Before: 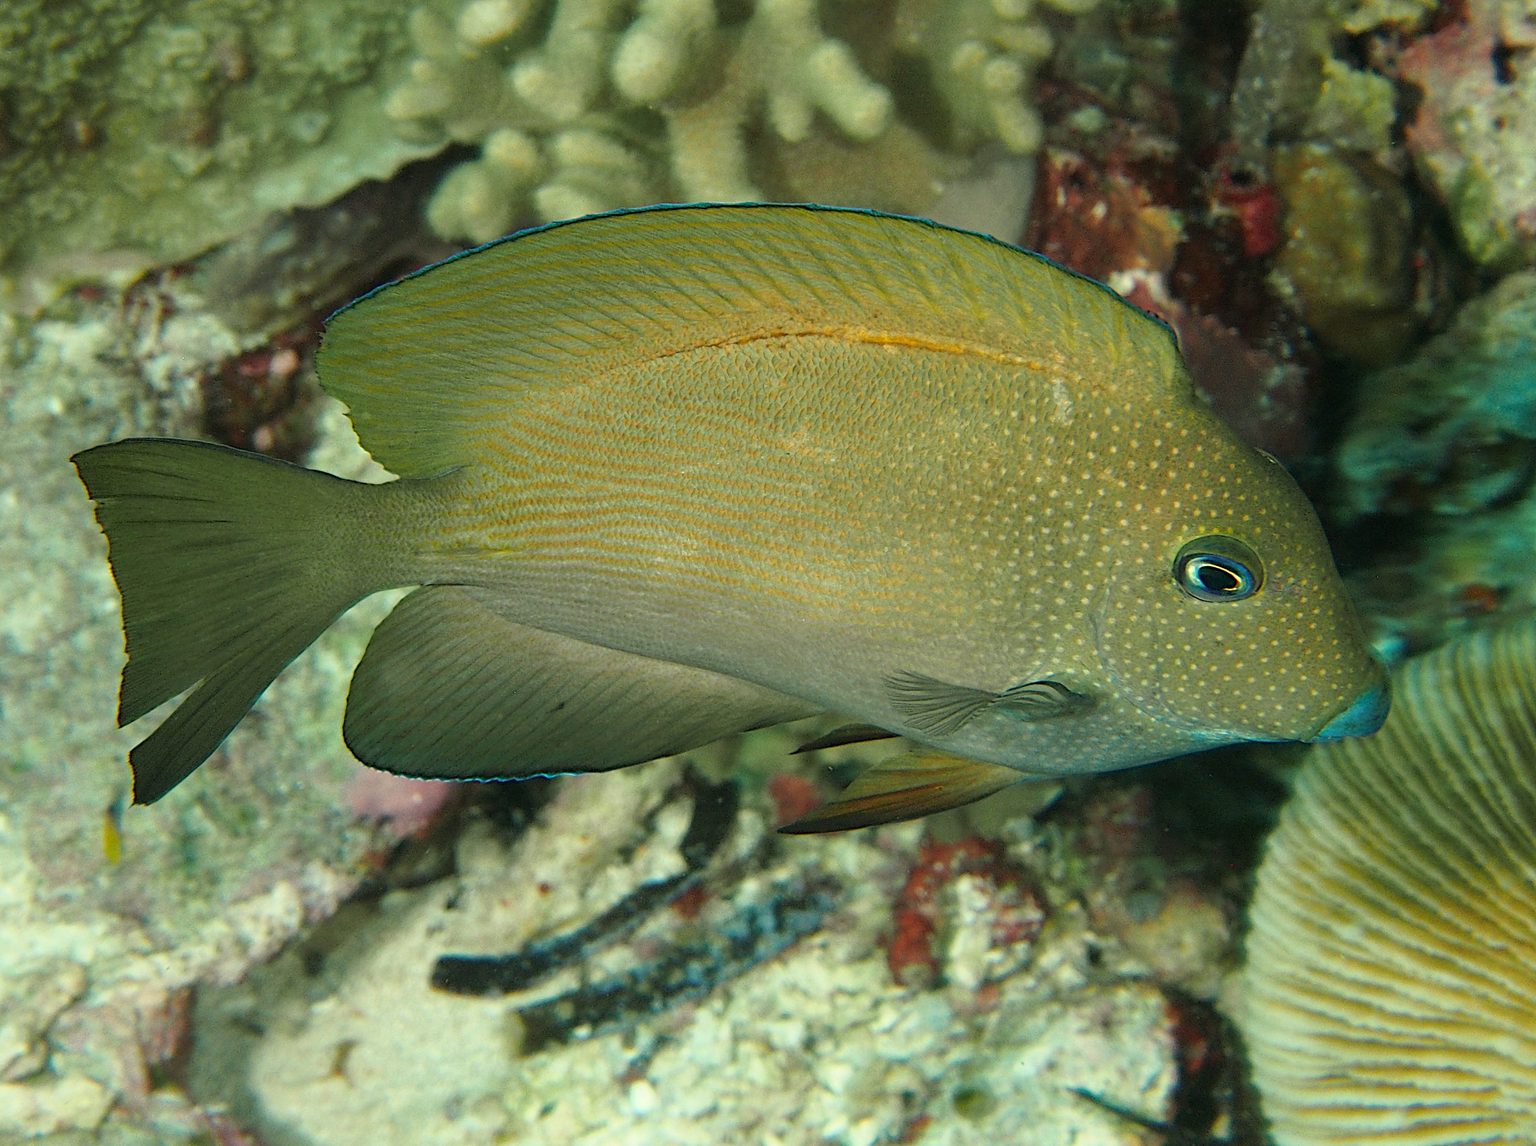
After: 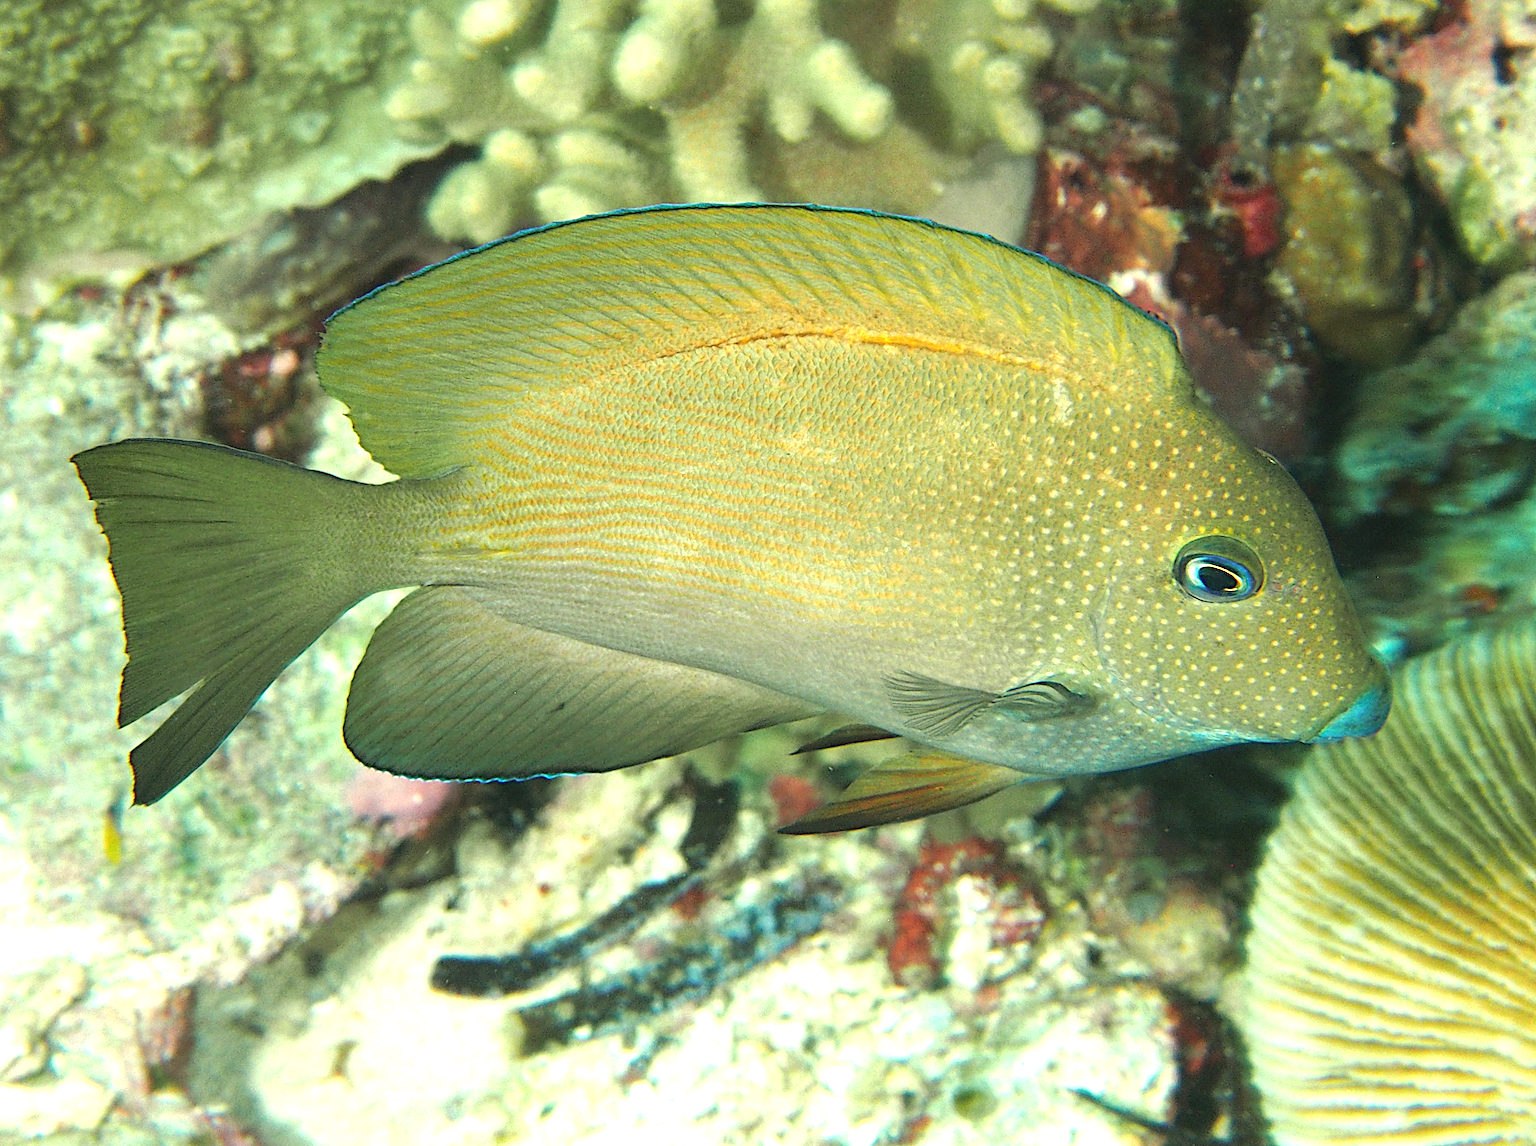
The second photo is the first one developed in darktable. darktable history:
exposure: black level correction -0.002, exposure 1.108 EV, compensate highlight preservation false
